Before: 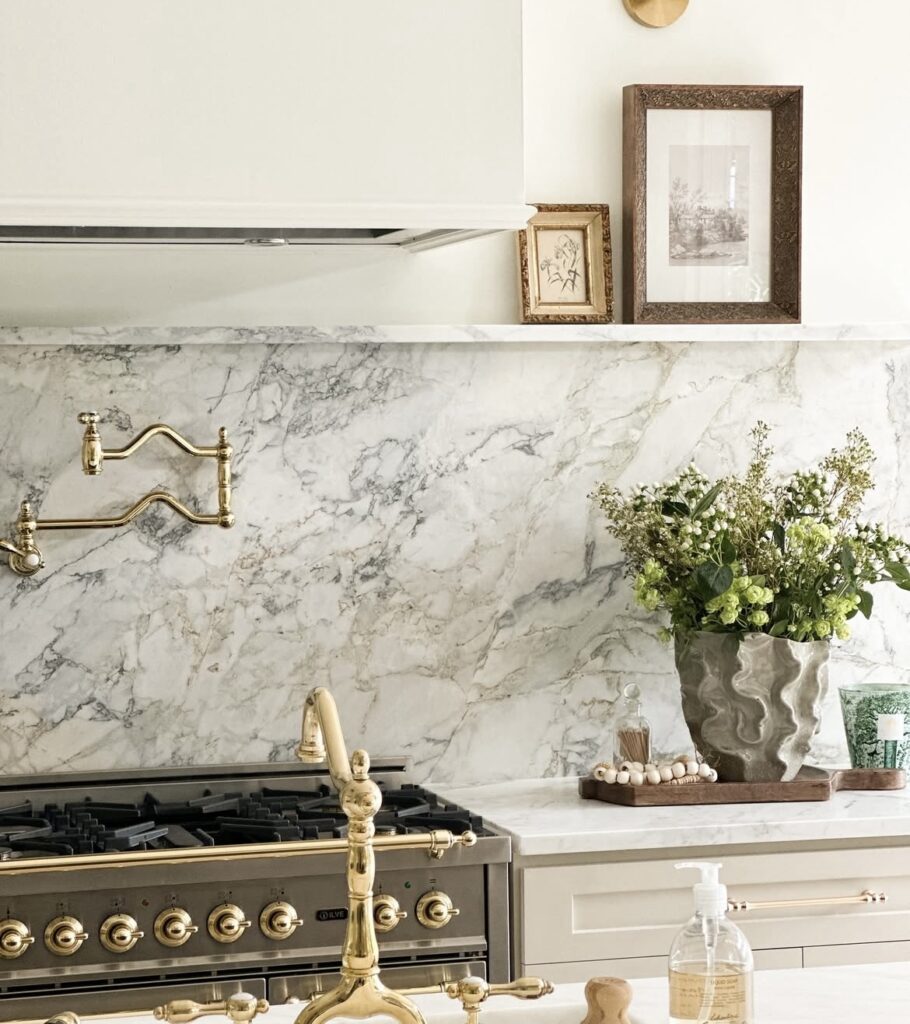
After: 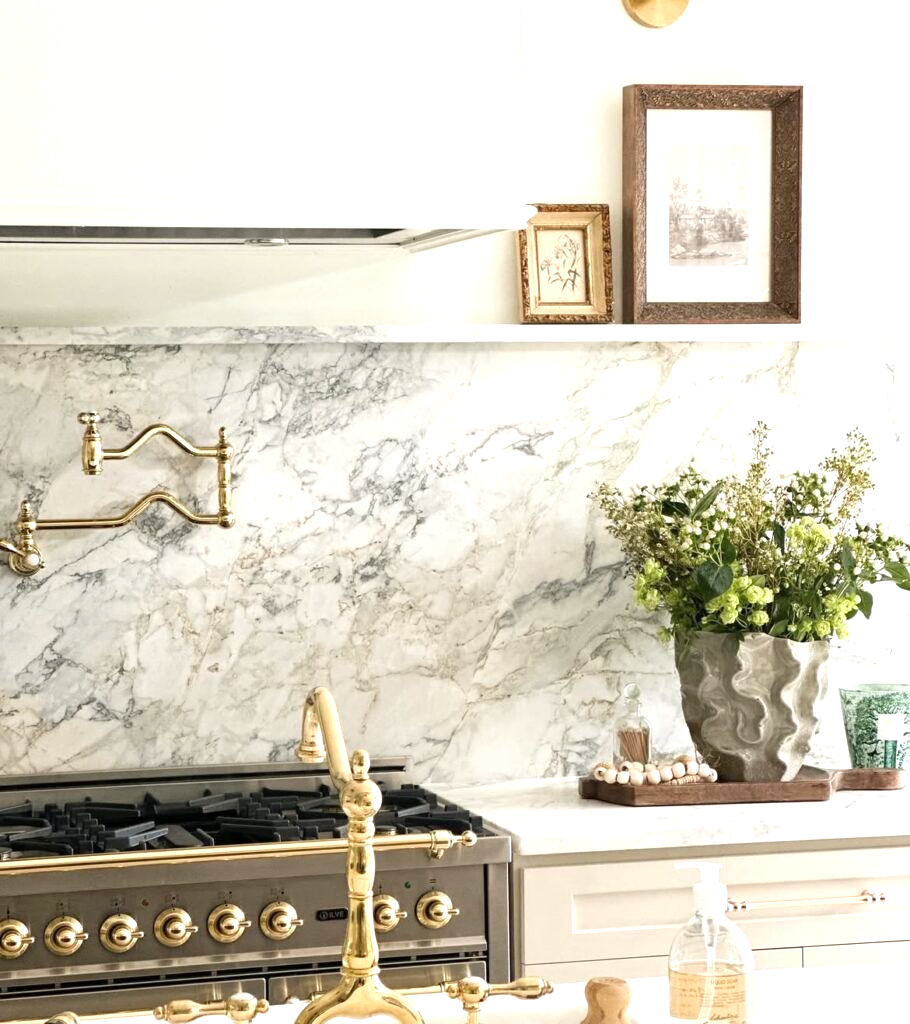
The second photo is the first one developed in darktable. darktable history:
exposure: exposure 0.553 EV, compensate highlight preservation false
